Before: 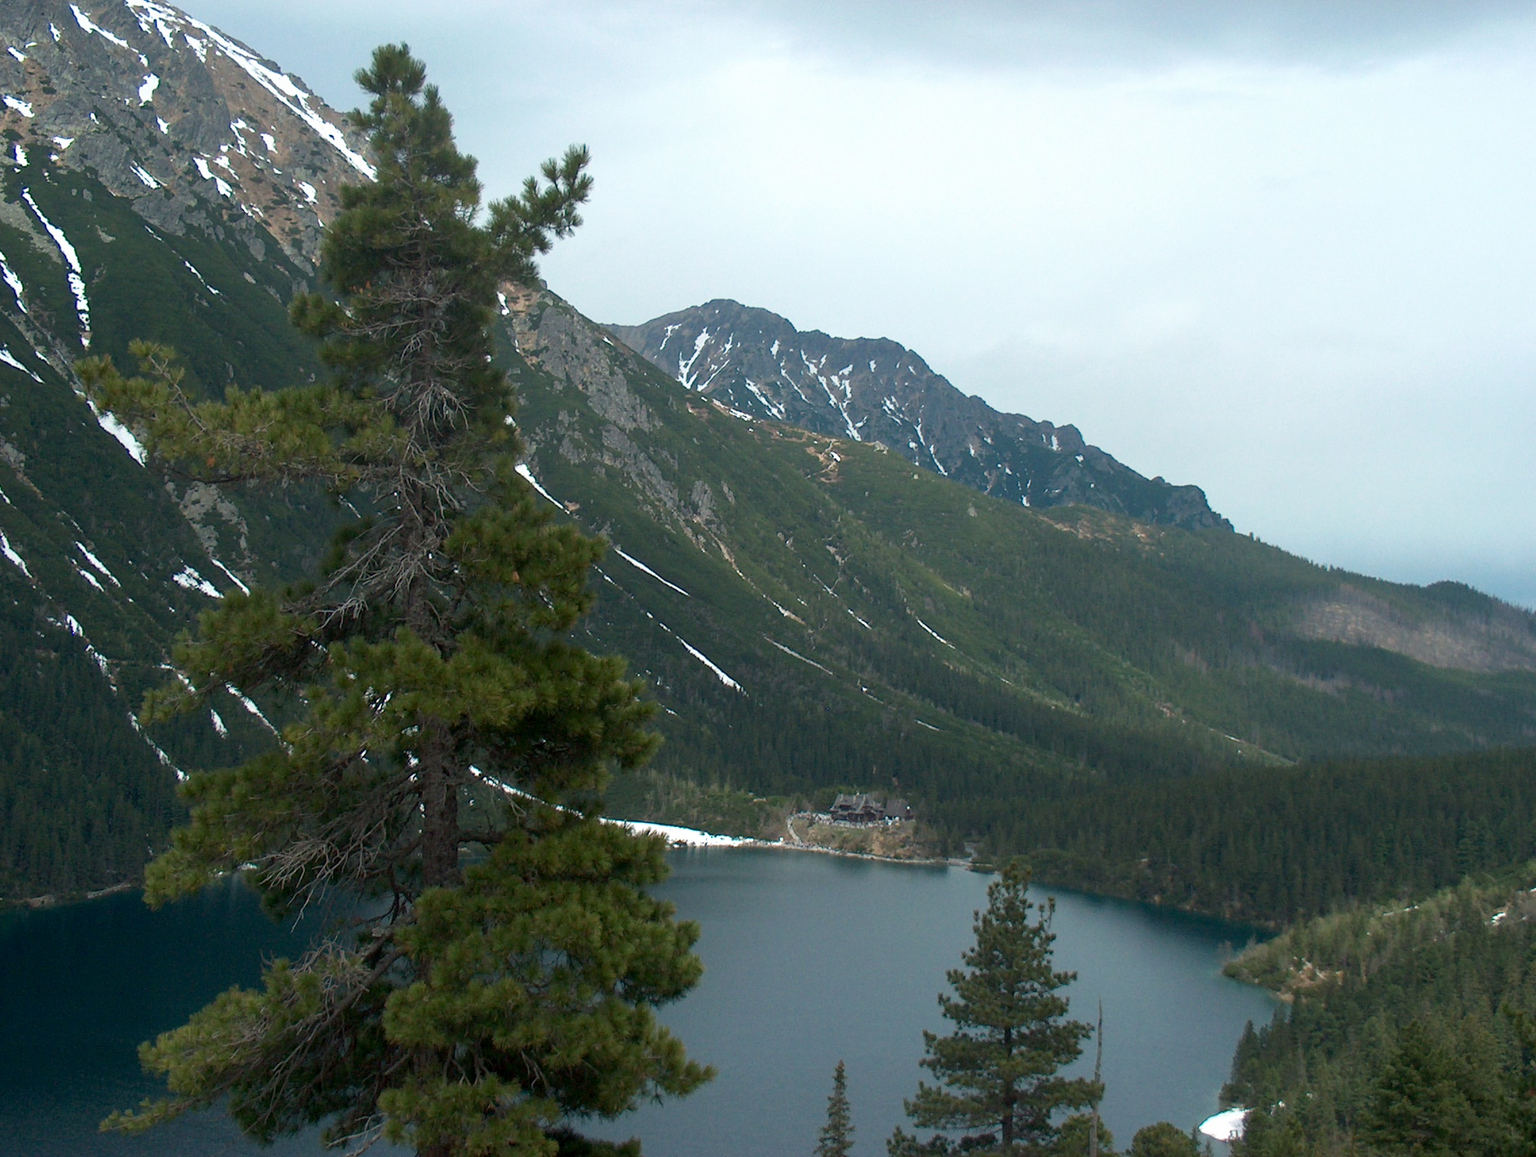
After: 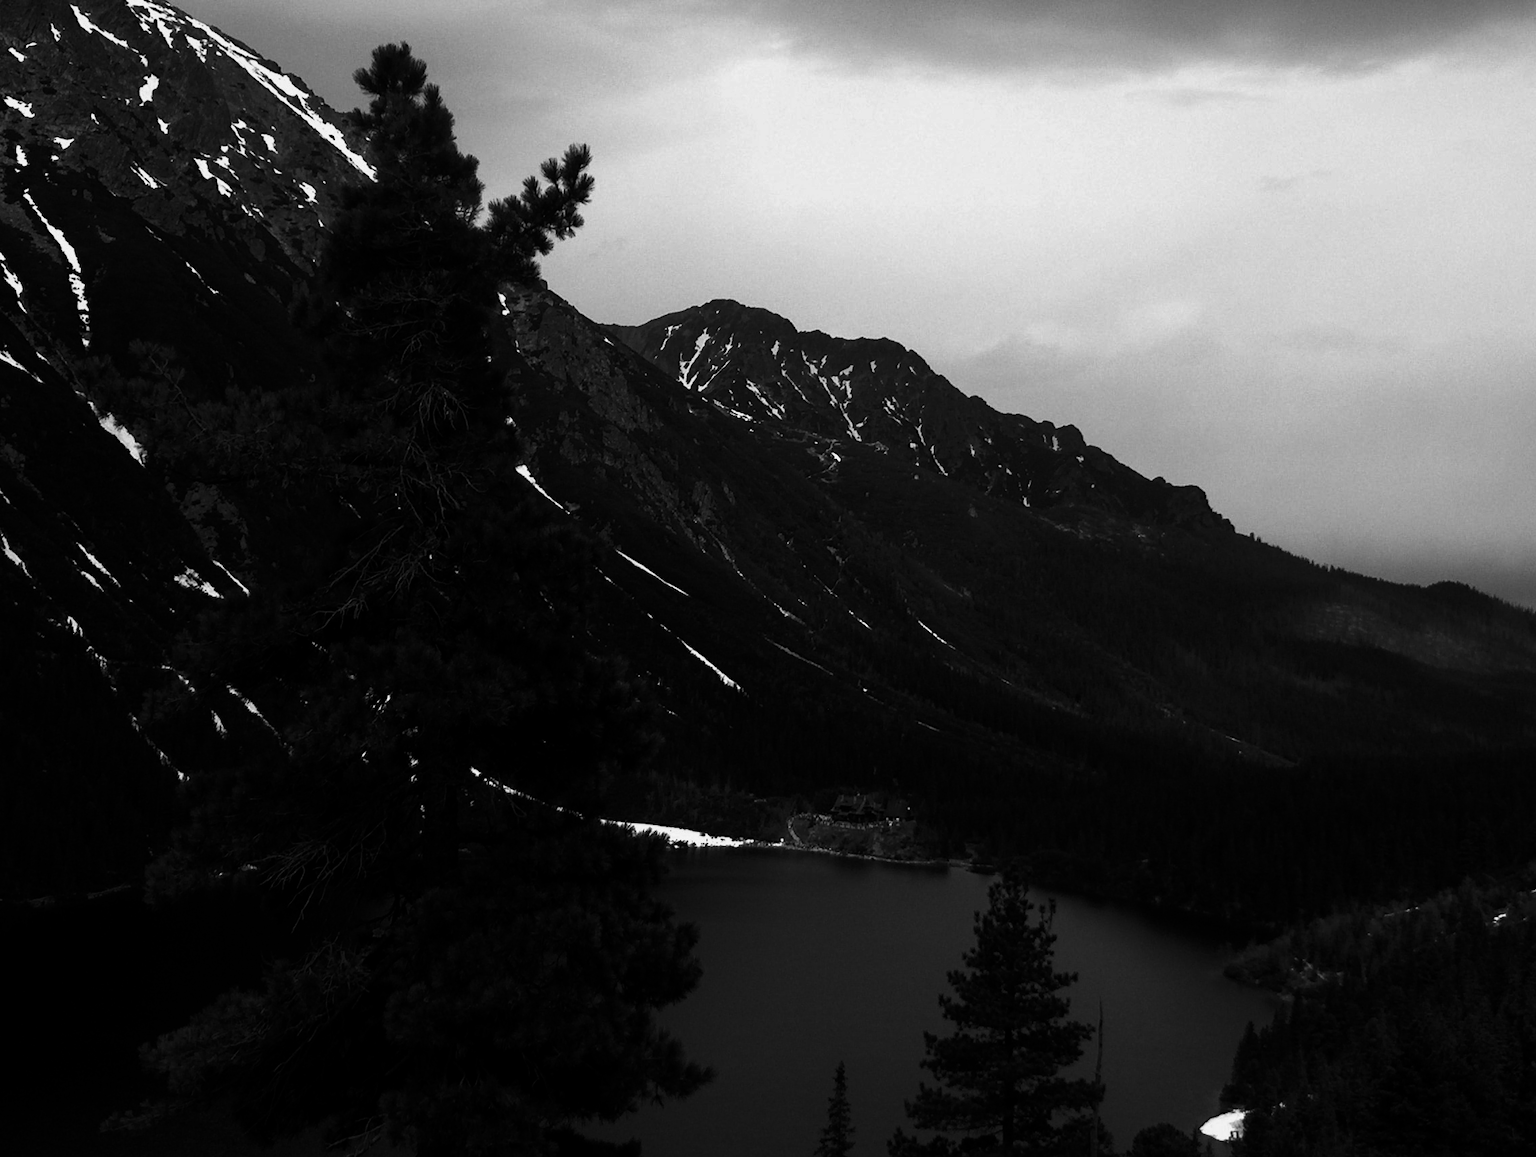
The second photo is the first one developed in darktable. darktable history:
contrast brightness saturation: contrast 0.02, brightness -1, saturation -1
exposure: exposure -0.05 EV
